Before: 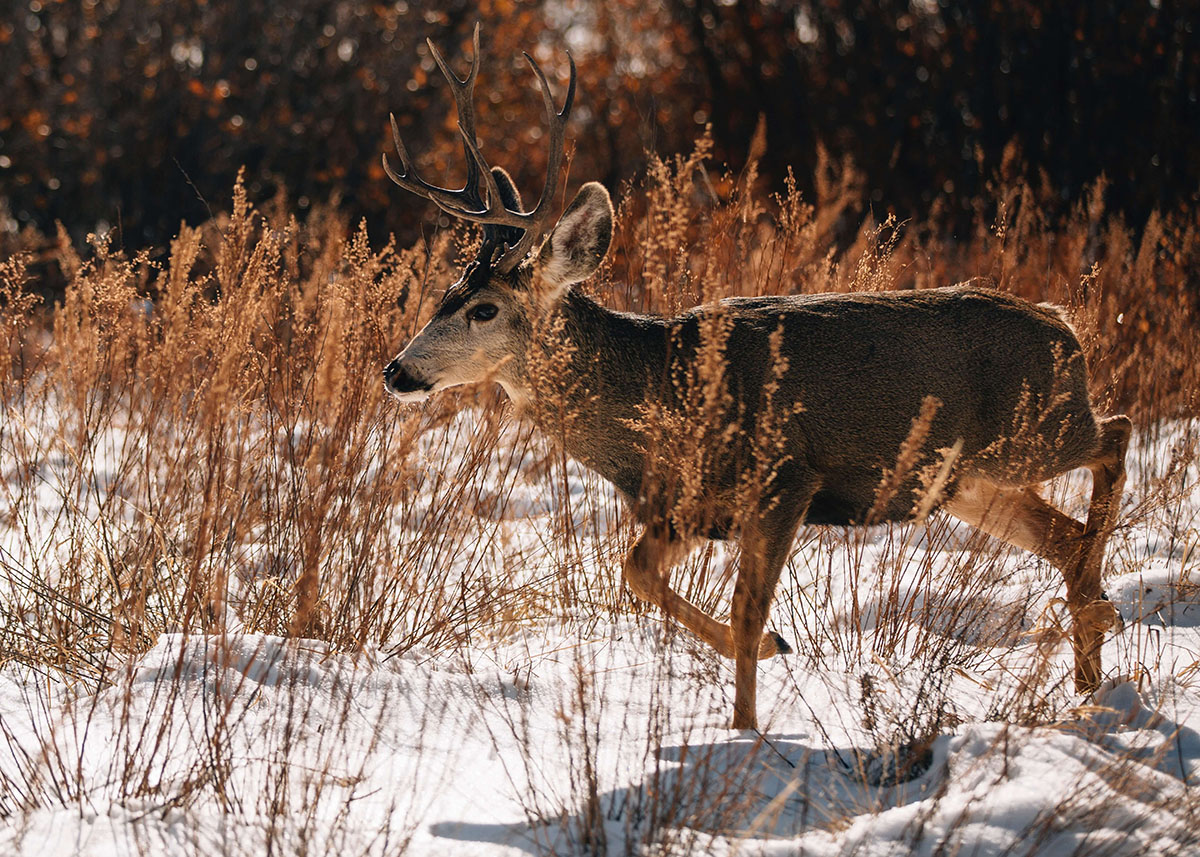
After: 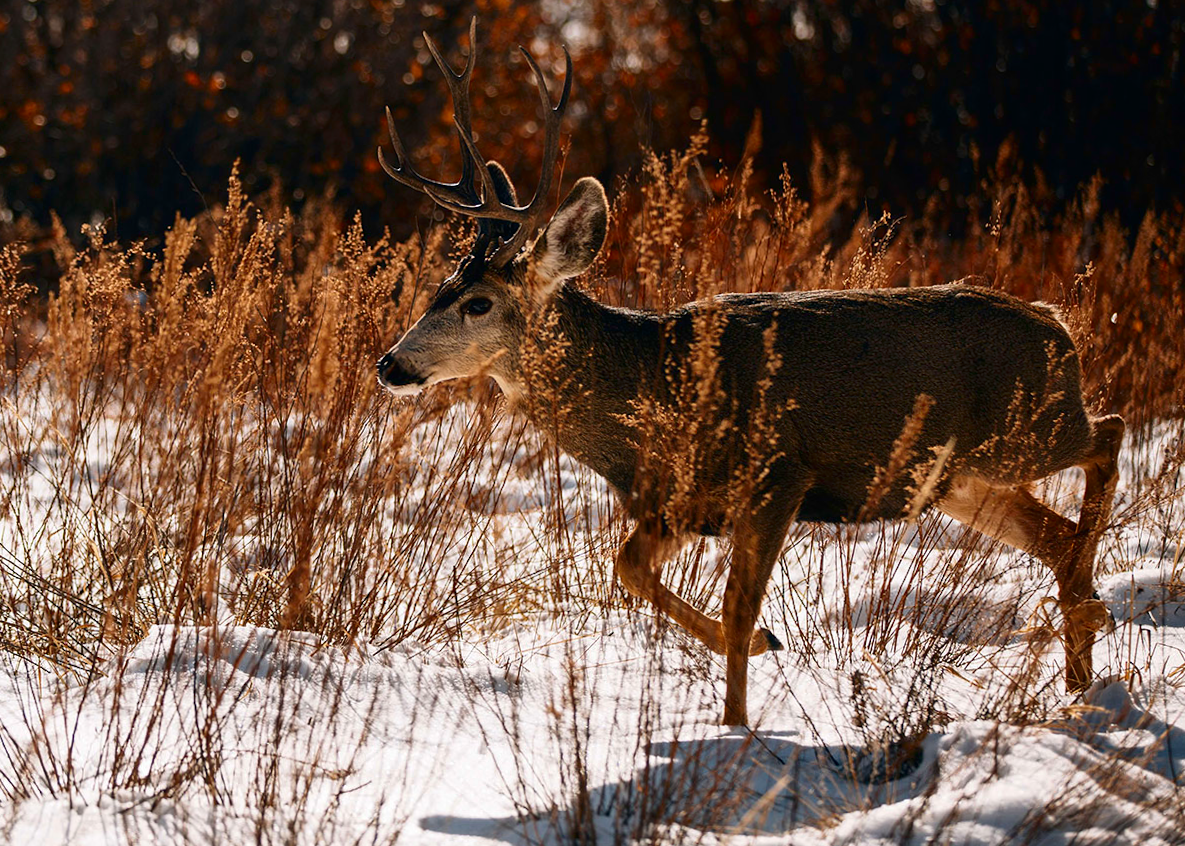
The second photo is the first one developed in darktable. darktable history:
contrast brightness saturation: contrast 0.12, brightness -0.12, saturation 0.2
crop and rotate: angle -0.5°
